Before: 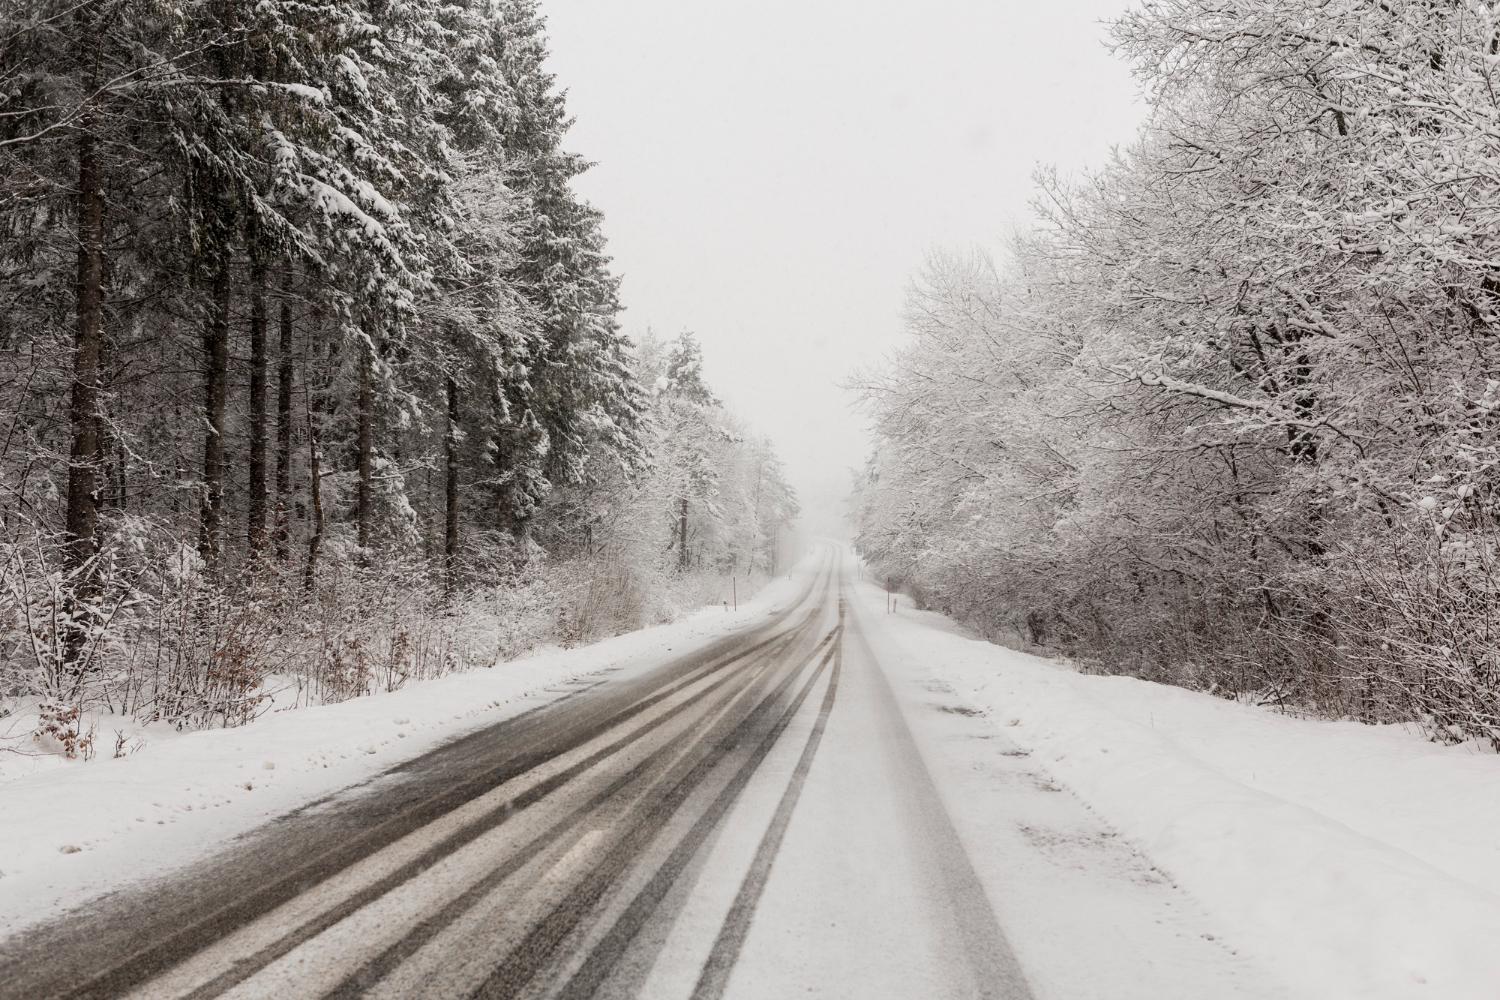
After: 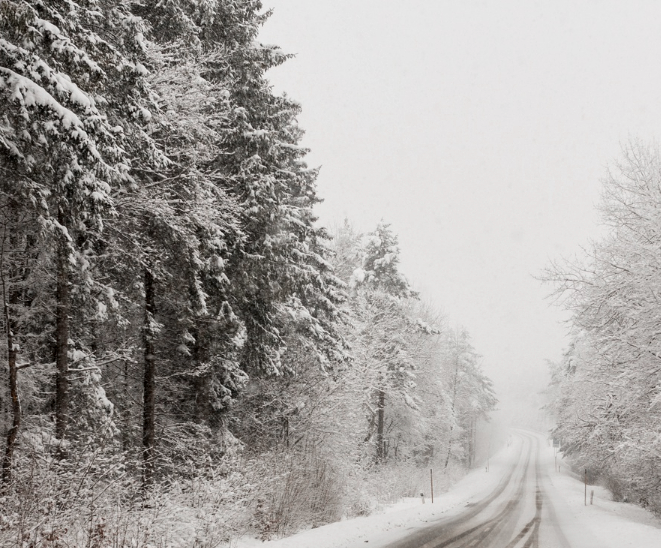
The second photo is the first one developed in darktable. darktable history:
local contrast: mode bilateral grid, contrast 20, coarseness 50, detail 120%, midtone range 0.2
color zones: curves: ch0 [(0, 0.5) (0.125, 0.4) (0.25, 0.5) (0.375, 0.4) (0.5, 0.4) (0.625, 0.35) (0.75, 0.35) (0.875, 0.5)]; ch1 [(0, 0.35) (0.125, 0.45) (0.25, 0.35) (0.375, 0.35) (0.5, 0.35) (0.625, 0.35) (0.75, 0.45) (0.875, 0.35)]; ch2 [(0, 0.6) (0.125, 0.5) (0.25, 0.5) (0.375, 0.6) (0.5, 0.6) (0.625, 0.5) (0.75, 0.5) (0.875, 0.5)]
crop: left 20.248%, top 10.86%, right 35.675%, bottom 34.321%
